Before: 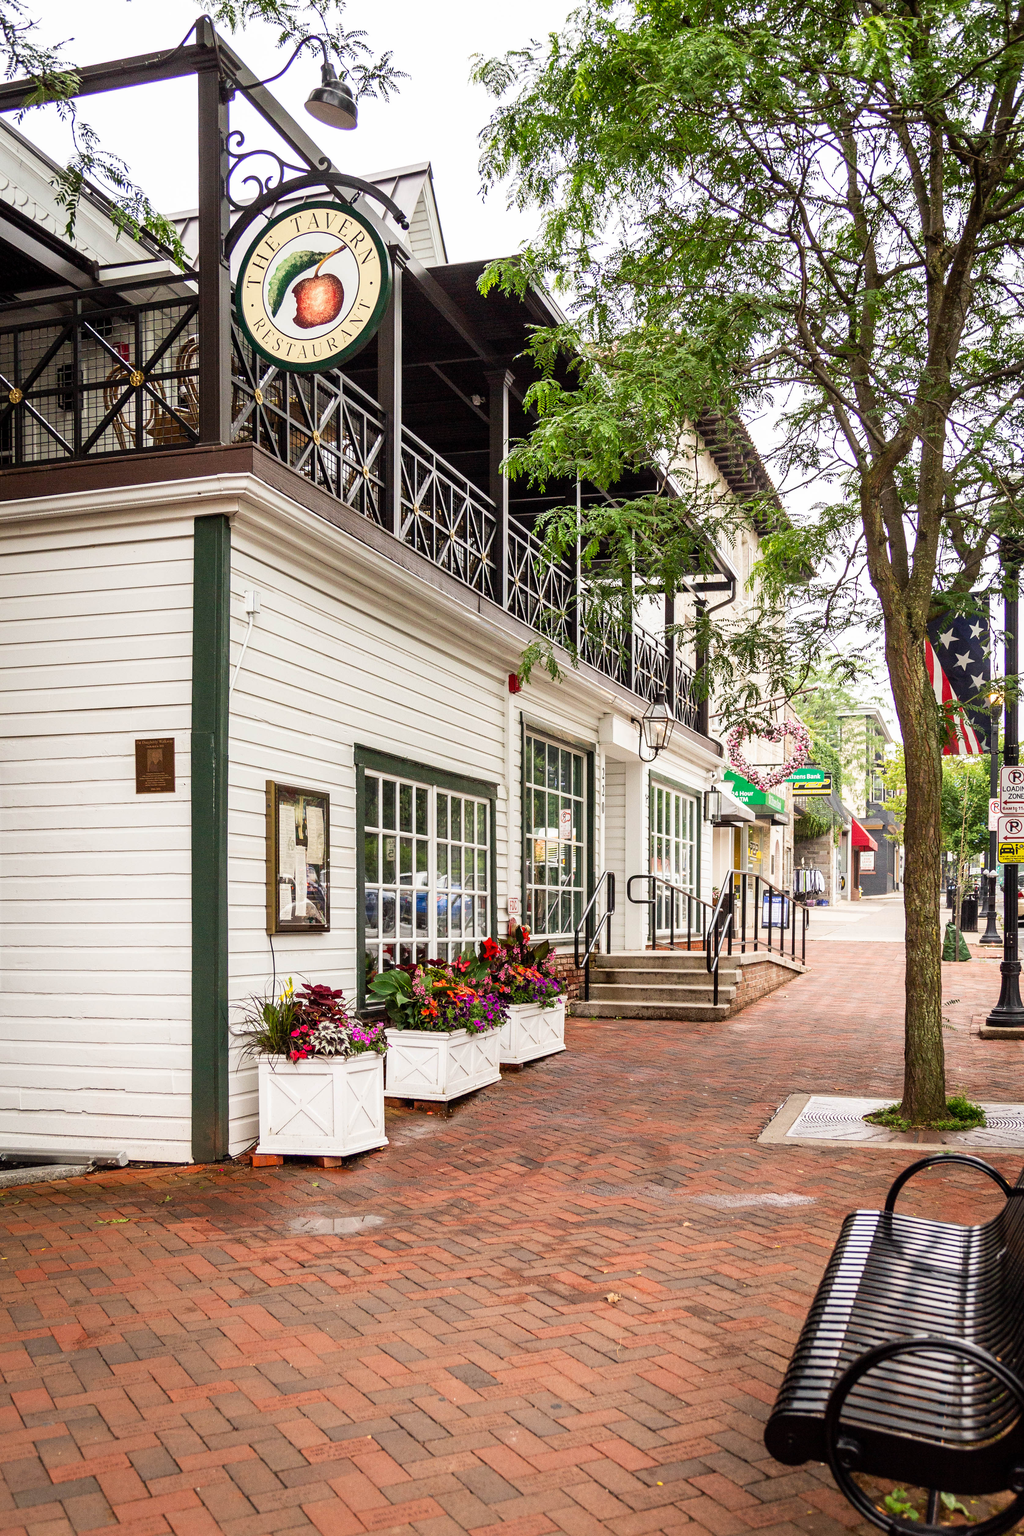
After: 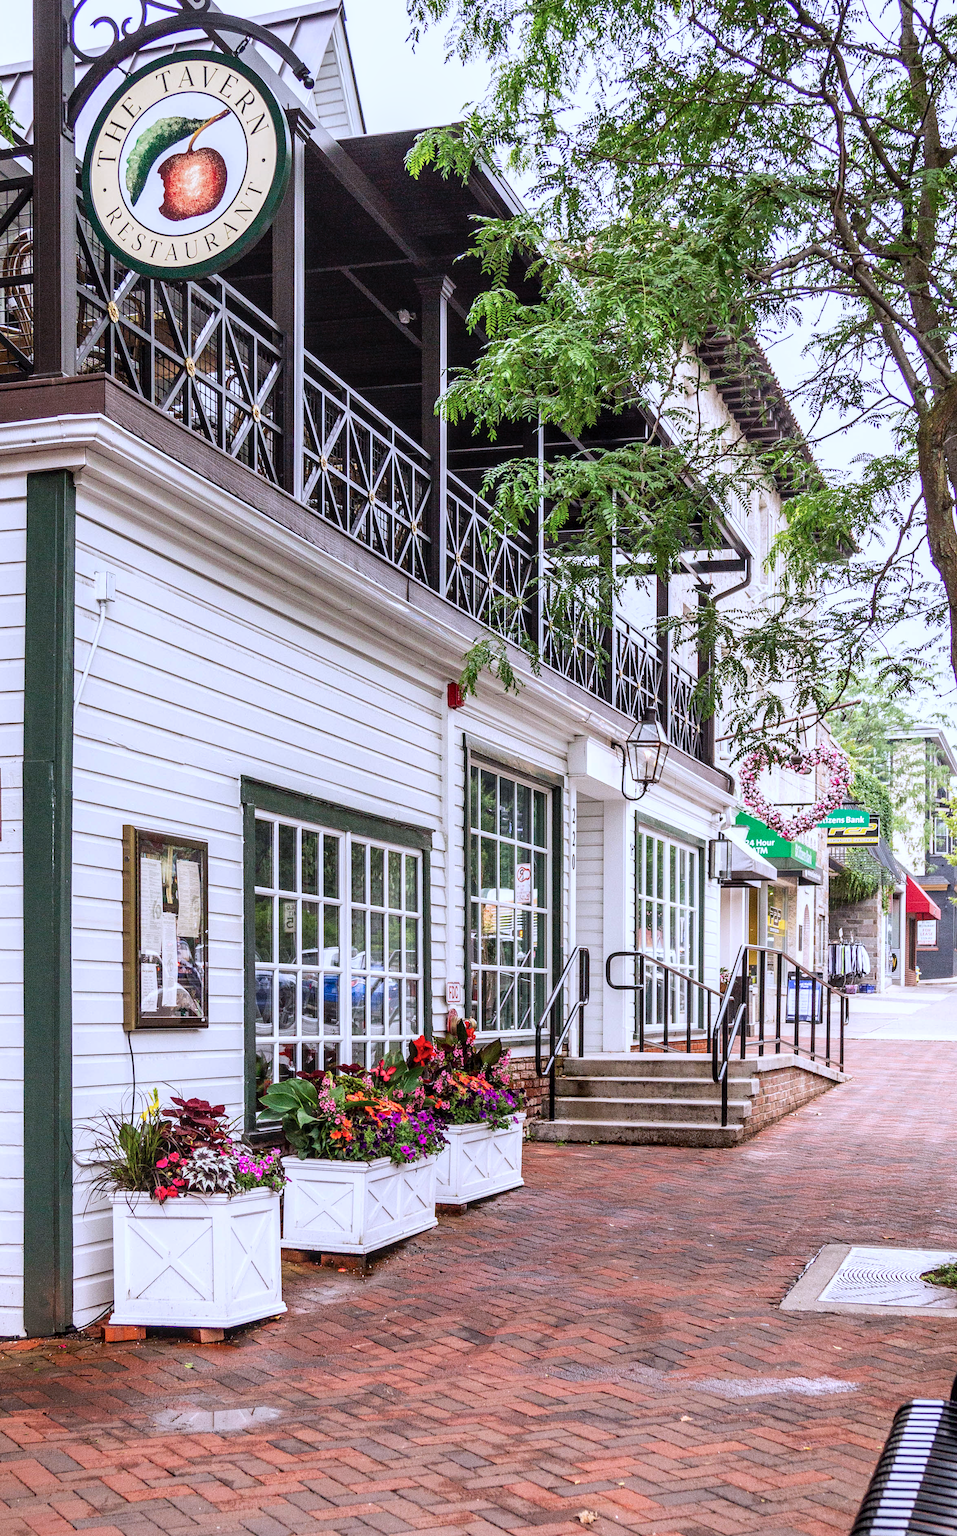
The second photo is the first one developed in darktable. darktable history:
color calibration: illuminant as shot in camera, x 0.377, y 0.392, temperature 4169.3 K, saturation algorithm version 1 (2020)
crop and rotate: left 17.046%, top 10.659%, right 12.989%, bottom 14.553%
local contrast: on, module defaults
